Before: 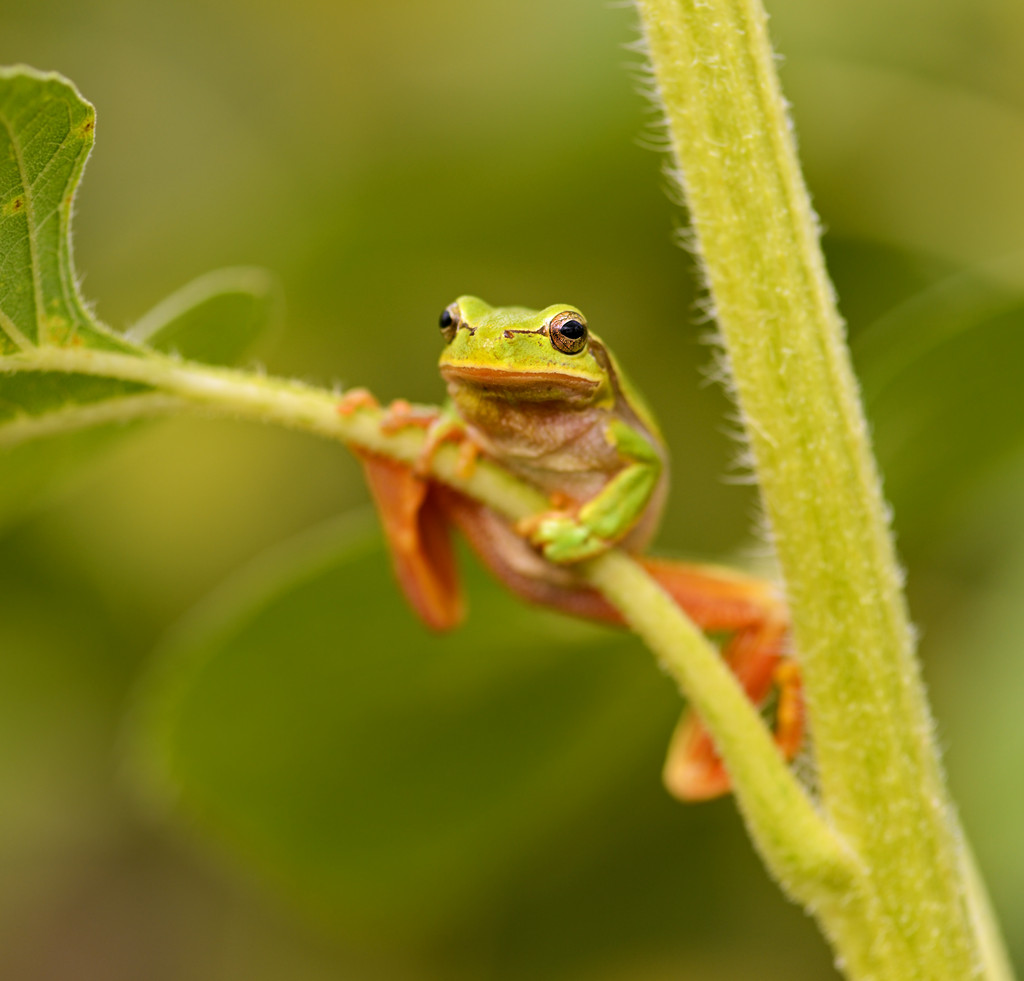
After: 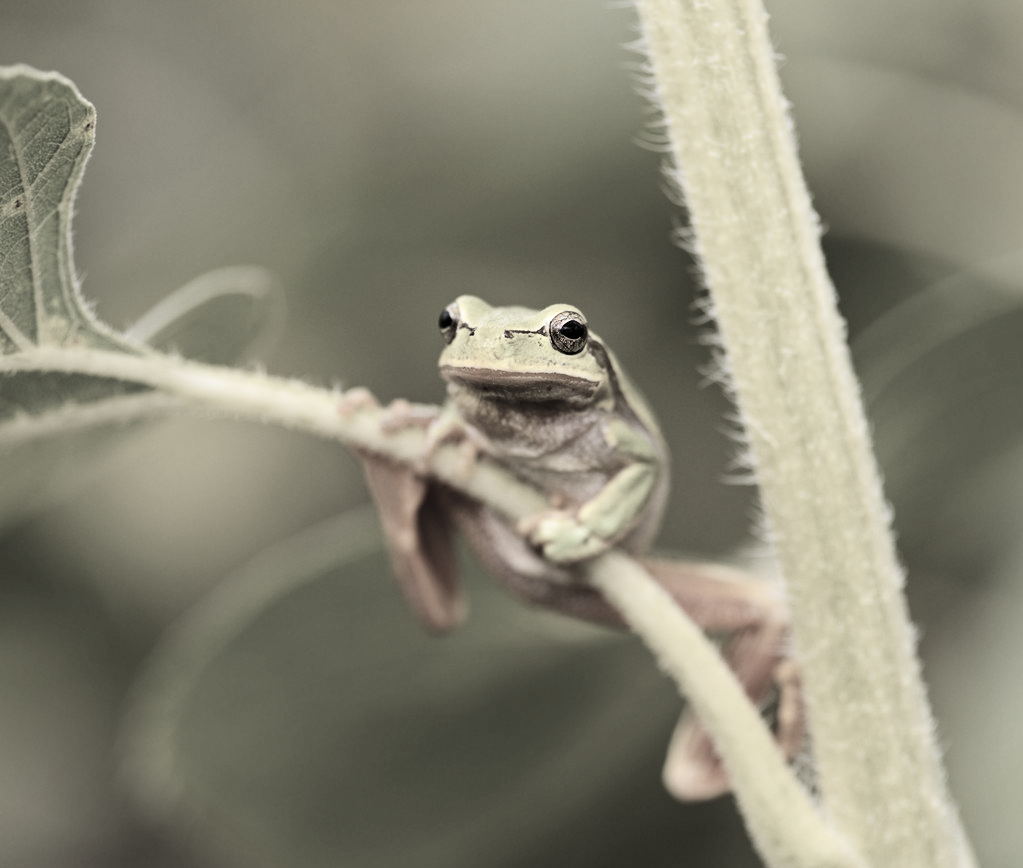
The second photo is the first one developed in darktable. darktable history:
tone curve: curves: ch0 [(0, 0) (0.153, 0.056) (1, 1)], color space Lab, linked channels, preserve colors none
contrast brightness saturation: contrast 0.203, brightness 0.16, saturation 0.216
crop and rotate: top 0%, bottom 11.448%
color correction: highlights b* 0.038, saturation 0.18
